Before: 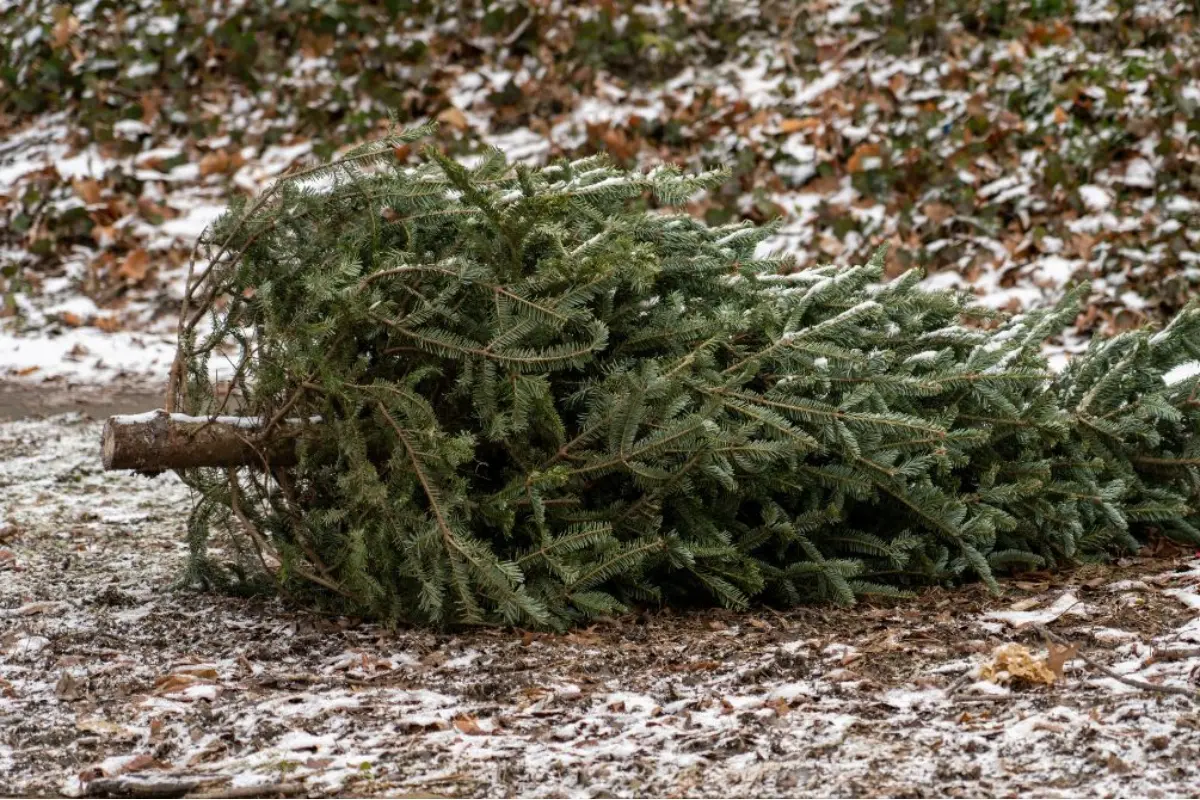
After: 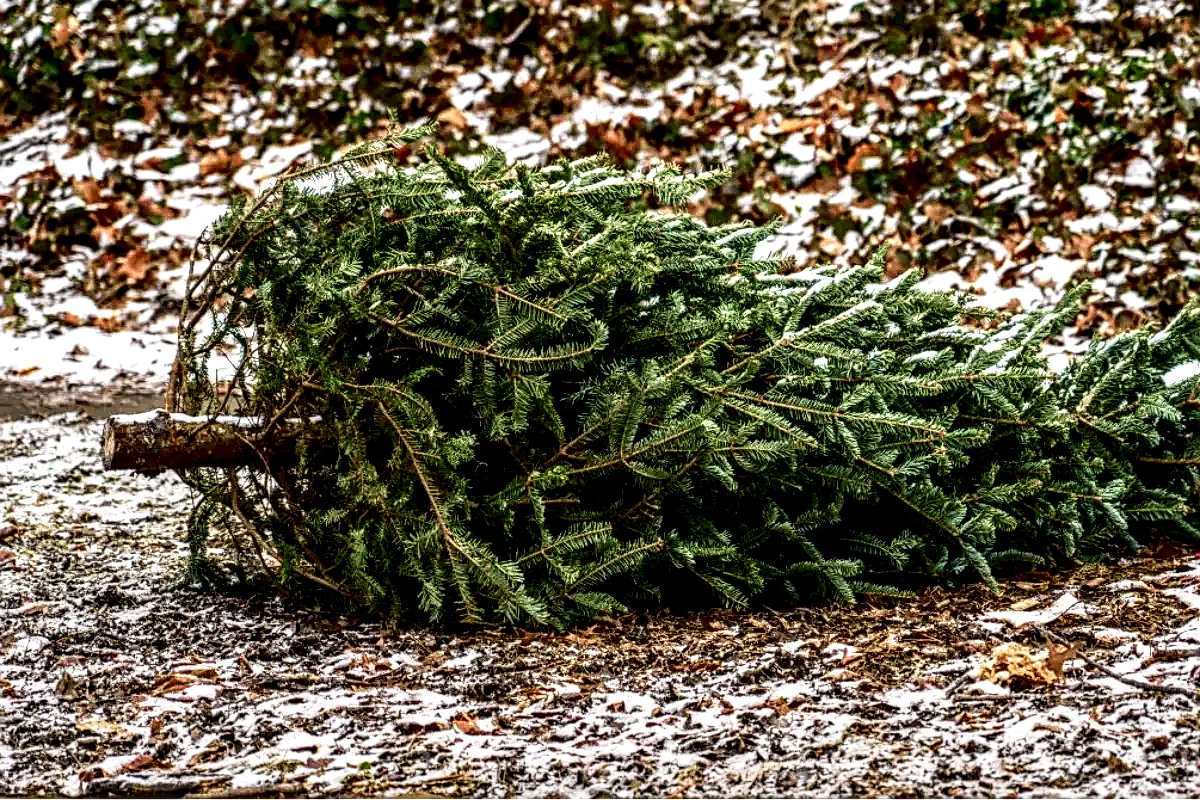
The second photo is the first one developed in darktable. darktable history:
local contrast: highlights 20%, detail 197%
tone curve: curves: ch0 [(0, 0.023) (0.137, 0.069) (0.249, 0.163) (0.487, 0.491) (0.778, 0.858) (0.896, 0.94) (1, 0.988)]; ch1 [(0, 0) (0.396, 0.369) (0.483, 0.459) (0.498, 0.5) (0.515, 0.517) (0.562, 0.6) (0.611, 0.667) (0.692, 0.744) (0.798, 0.863) (1, 1)]; ch2 [(0, 0) (0.426, 0.398) (0.483, 0.481) (0.503, 0.503) (0.526, 0.527) (0.549, 0.59) (0.62, 0.666) (0.705, 0.755) (0.985, 0.966)], color space Lab, independent channels
sharpen: on, module defaults
